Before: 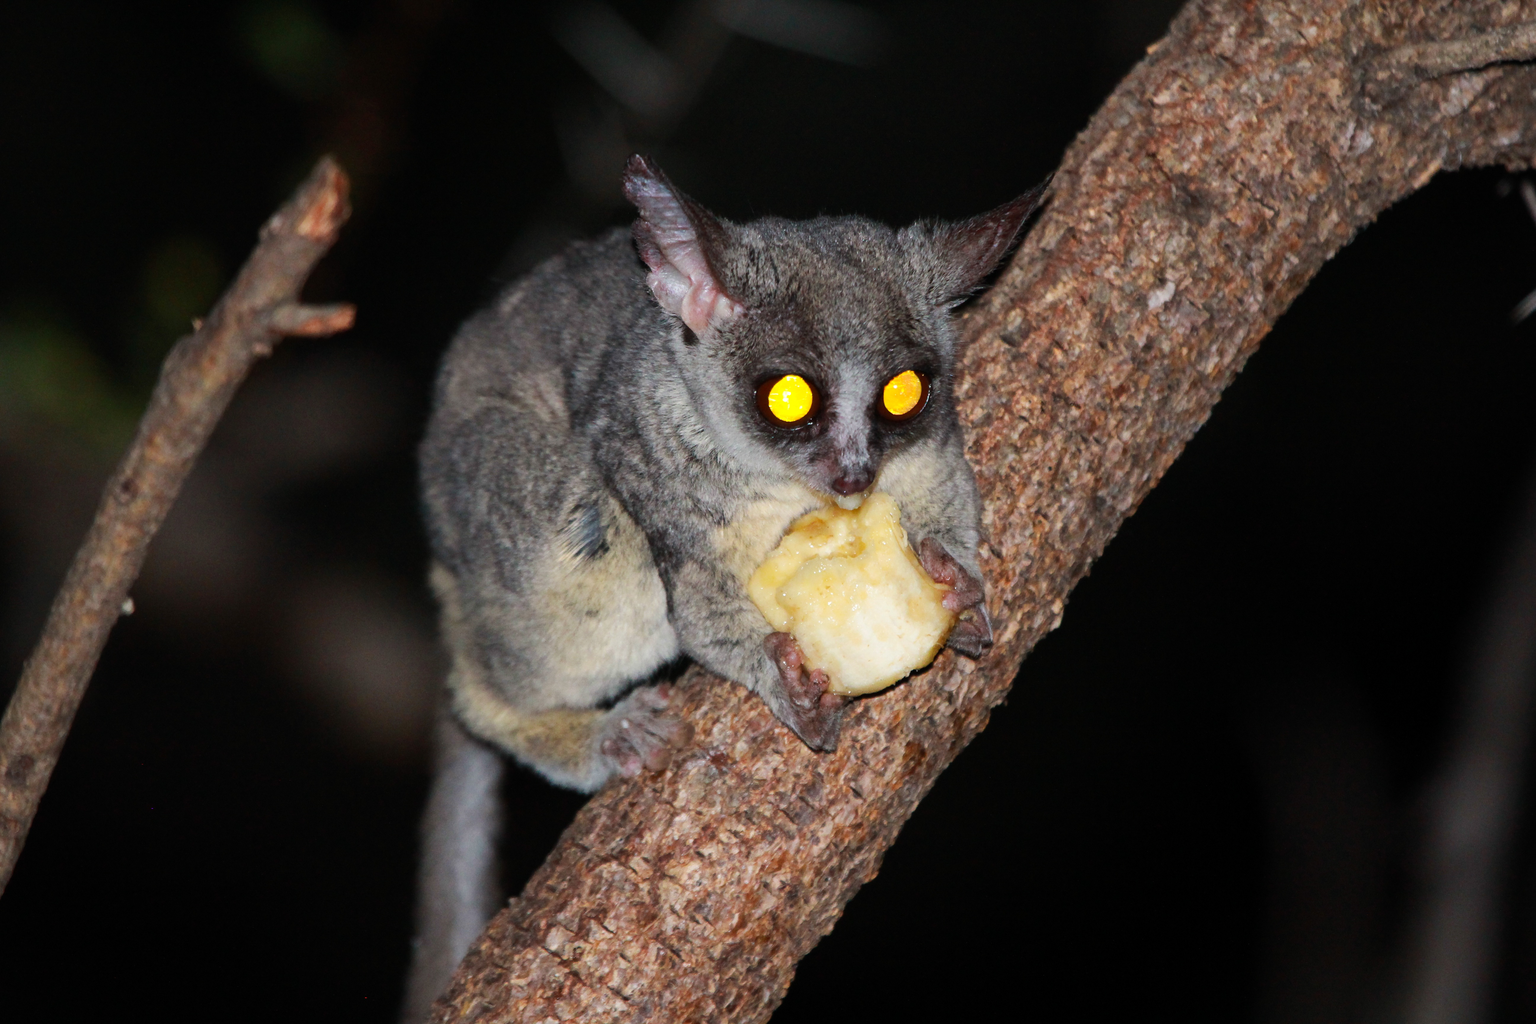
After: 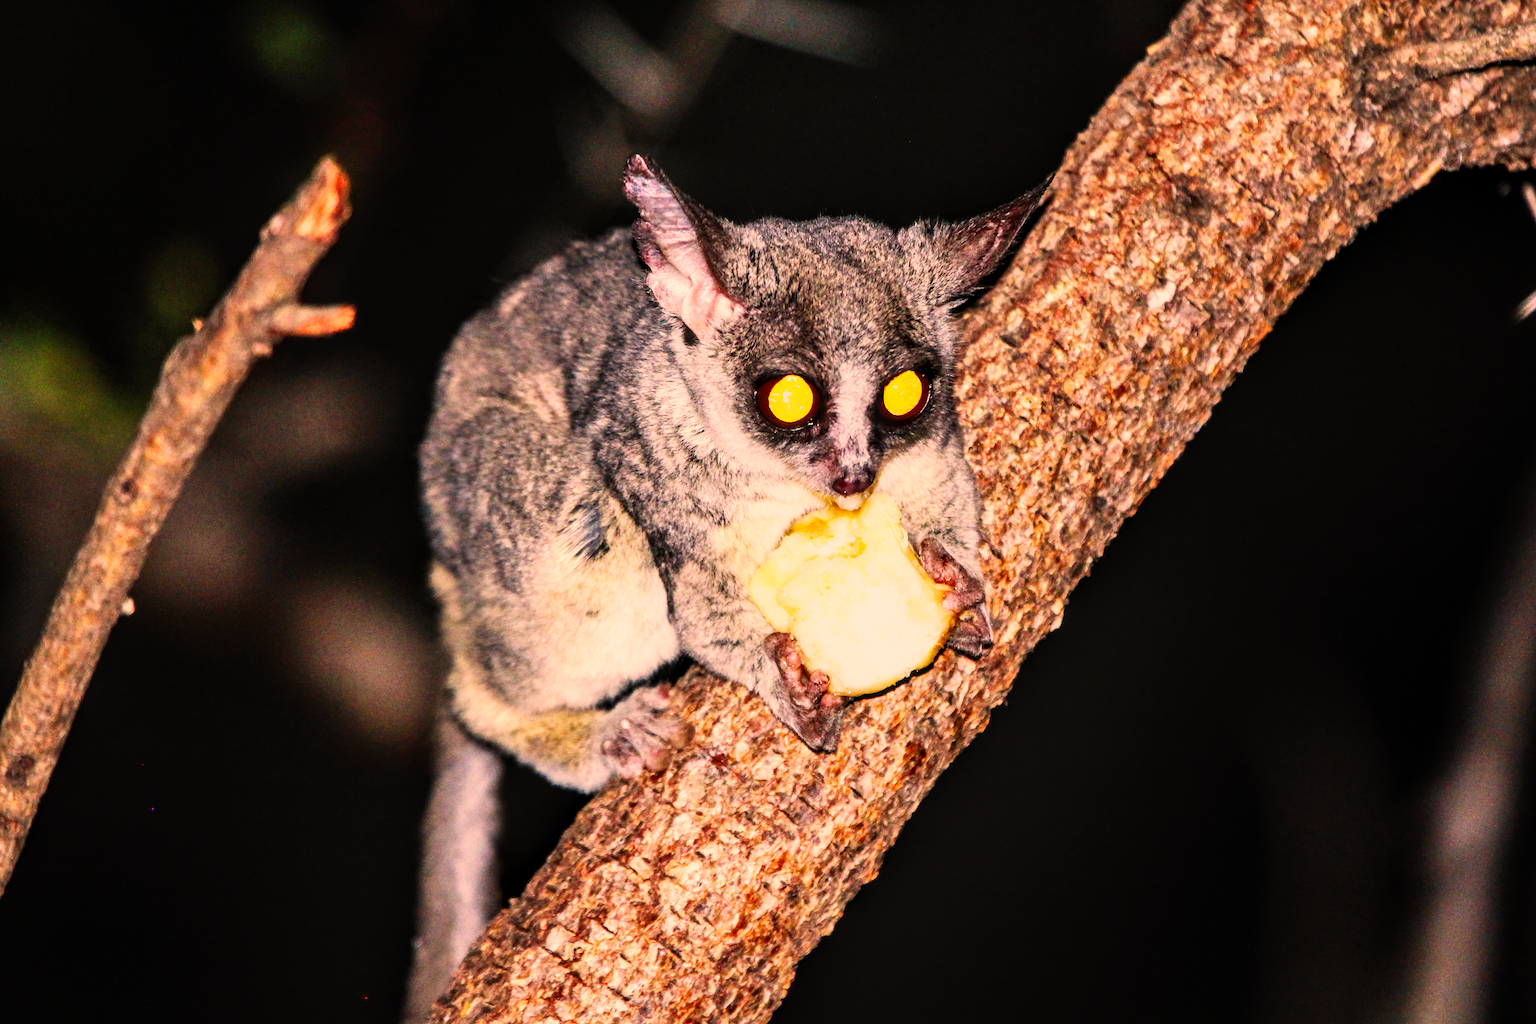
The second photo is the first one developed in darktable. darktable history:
shadows and highlights: shadows 52.34, highlights -28.23, soften with gaussian
local contrast: detail 130%
color correction: highlights a* 21.88, highlights b* 22.25
base curve: curves: ch0 [(0, 0) (0.007, 0.004) (0.027, 0.03) (0.046, 0.07) (0.207, 0.54) (0.442, 0.872) (0.673, 0.972) (1, 1)], preserve colors none
